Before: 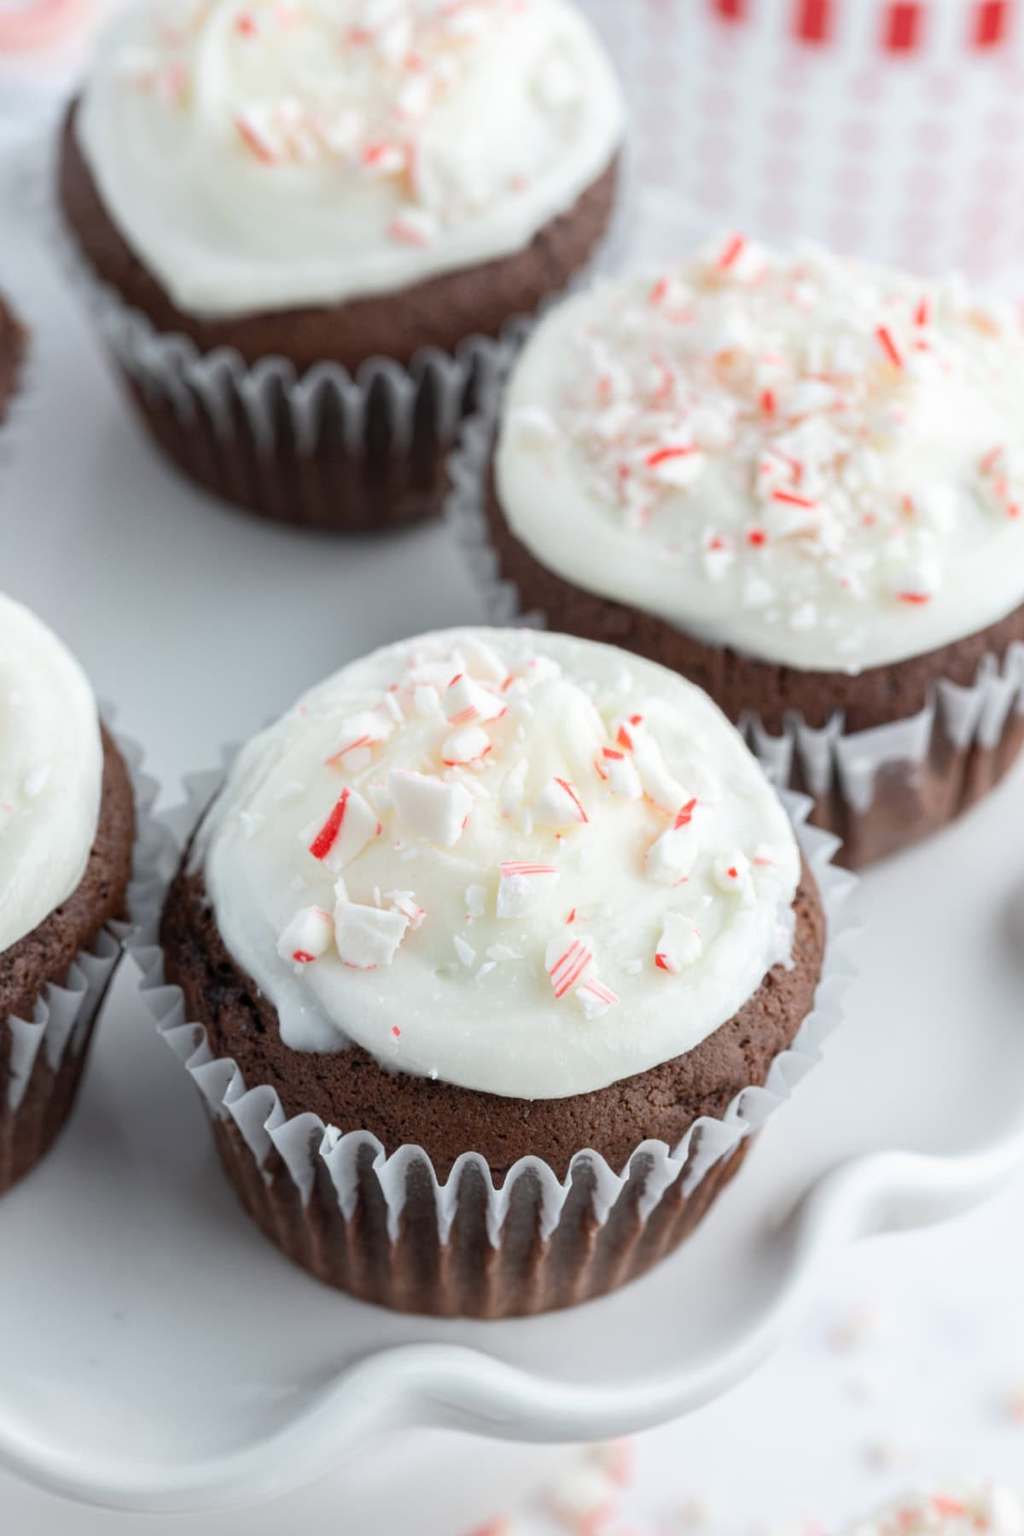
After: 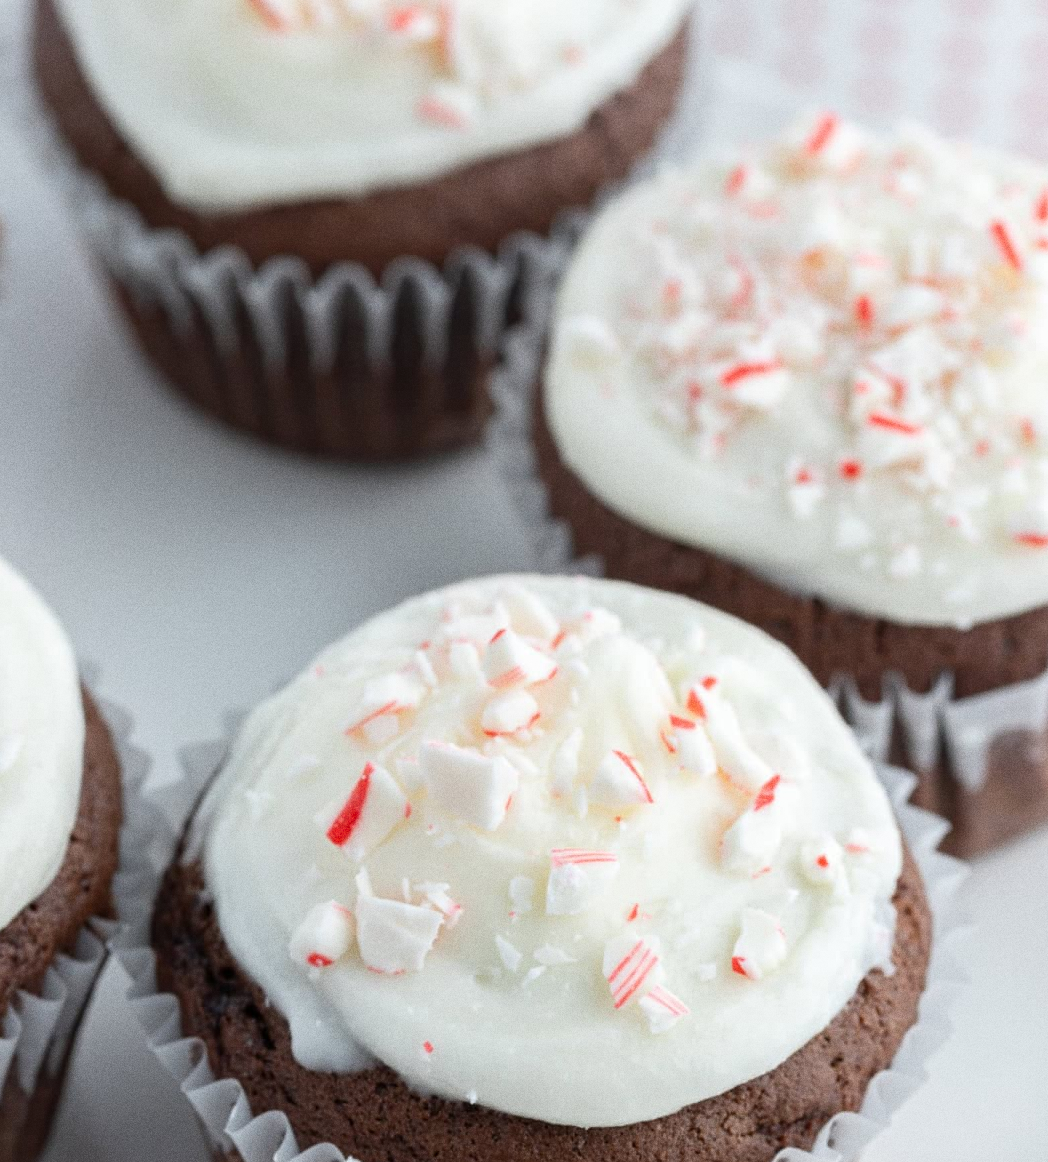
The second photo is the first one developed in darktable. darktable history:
crop: left 3.015%, top 8.969%, right 9.647%, bottom 26.457%
grain: coarseness 3.21 ISO
